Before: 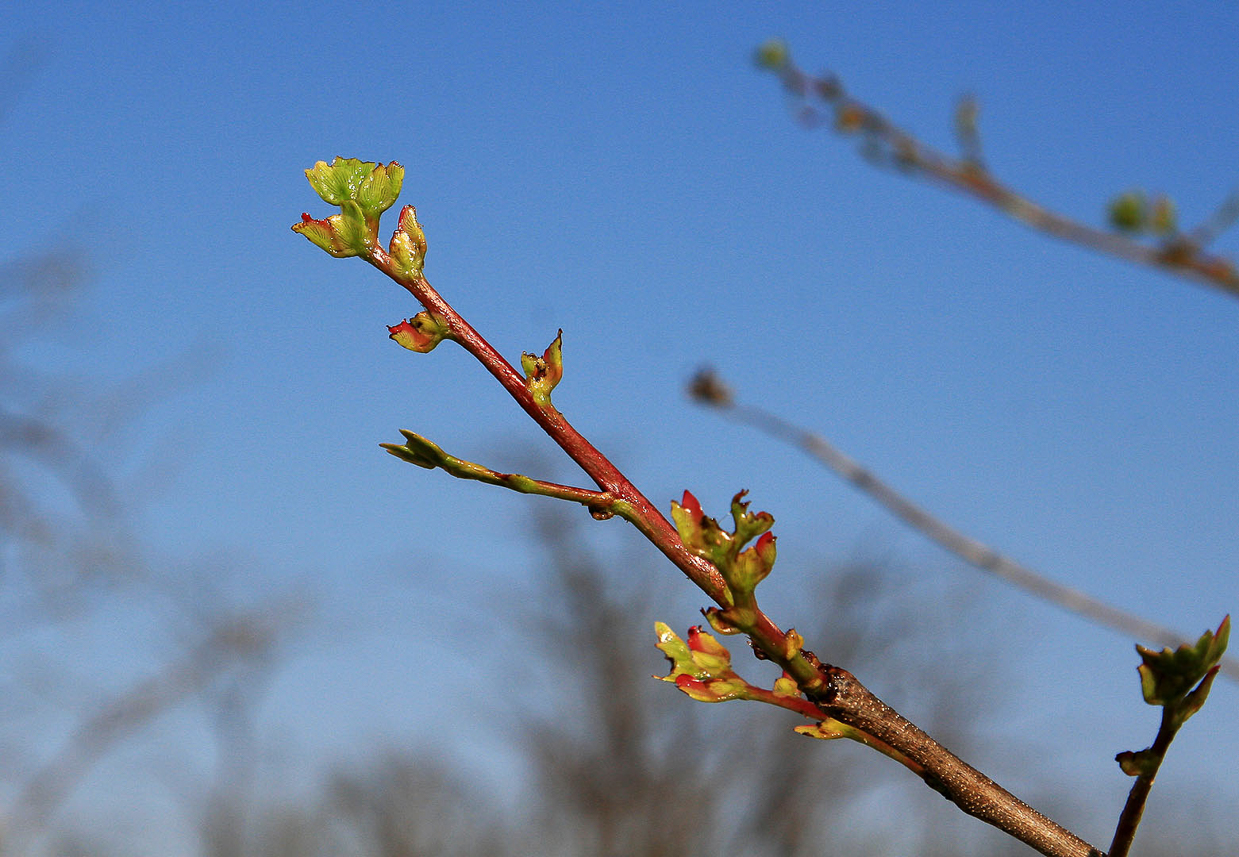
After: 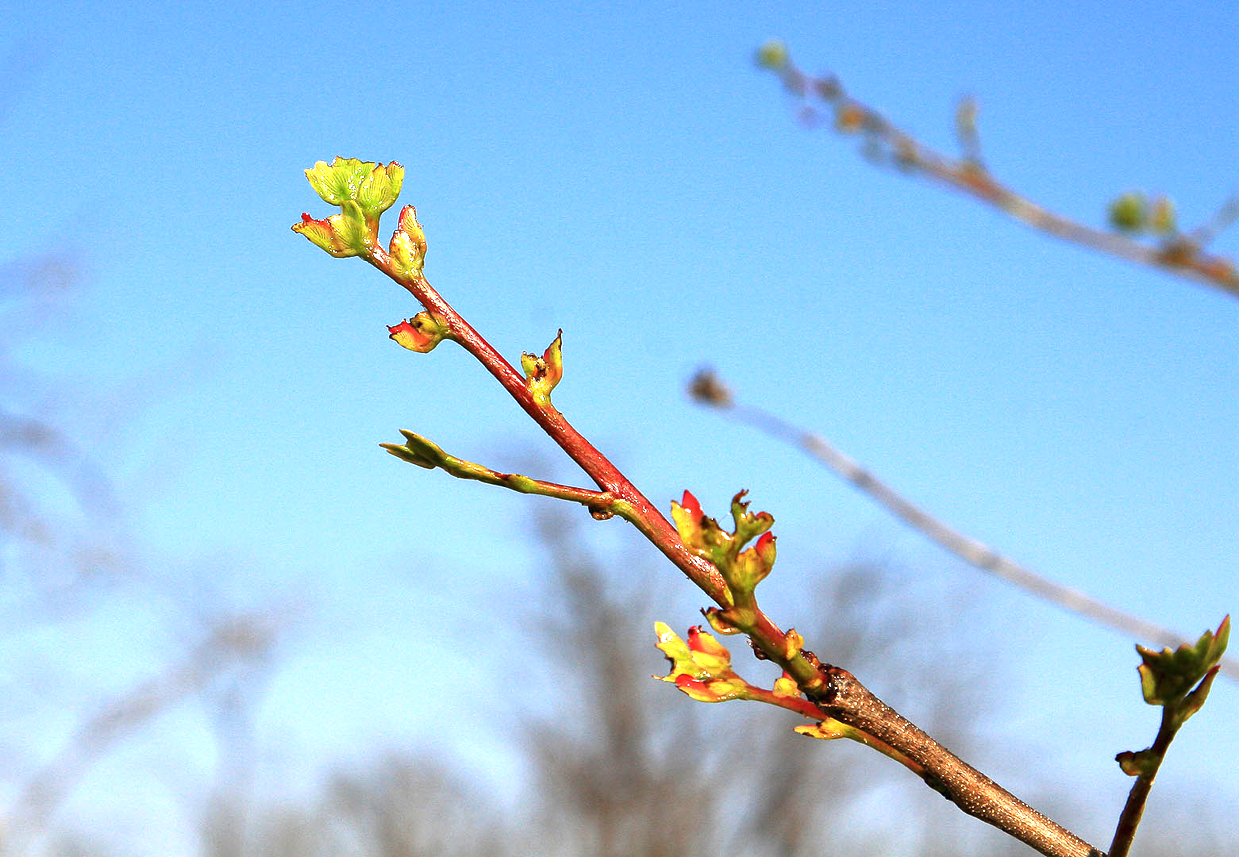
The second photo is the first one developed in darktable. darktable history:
exposure: black level correction 0, exposure 1.276 EV, compensate highlight preservation false
